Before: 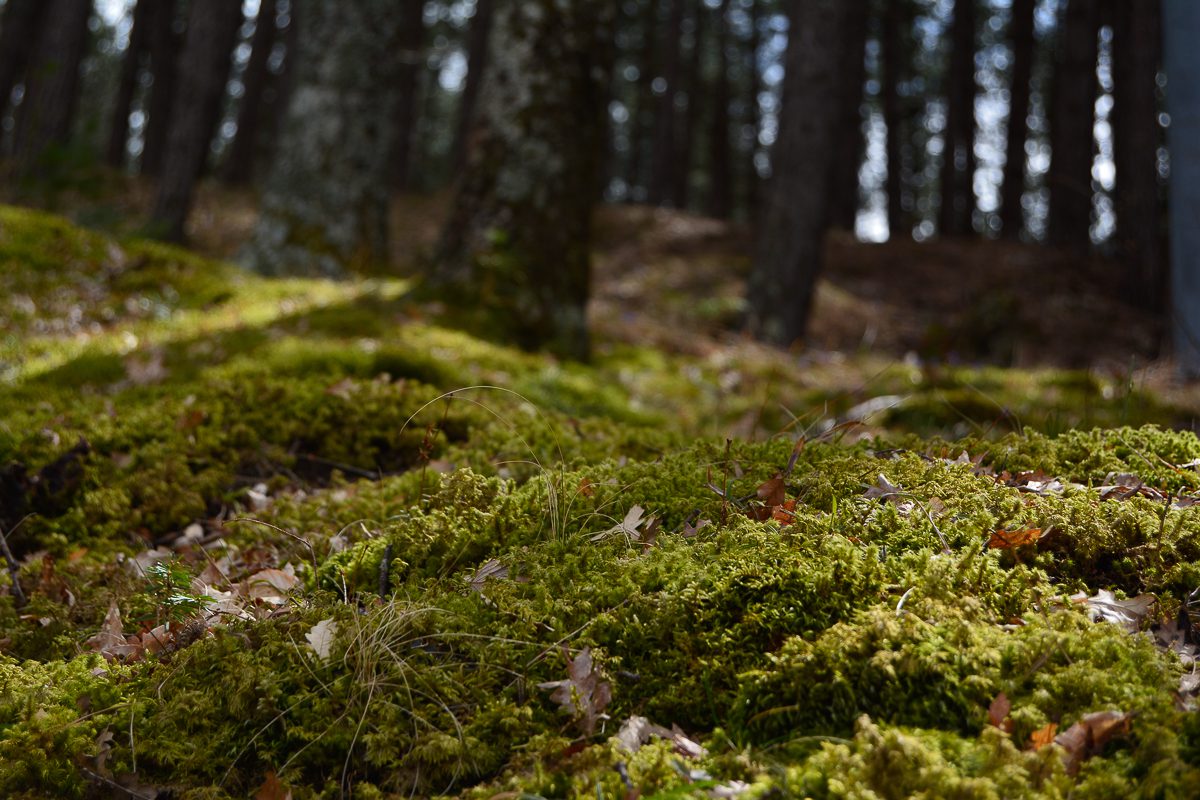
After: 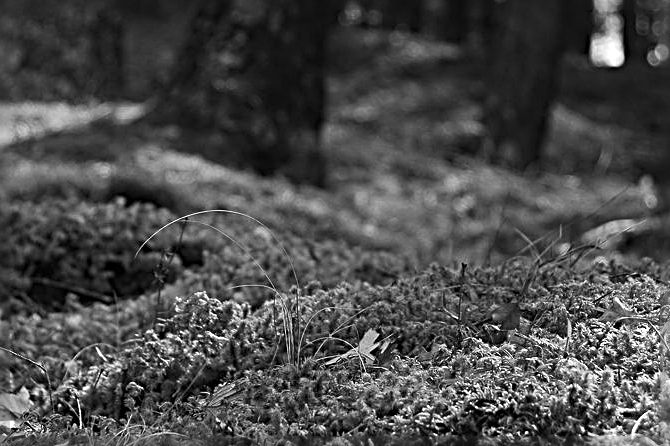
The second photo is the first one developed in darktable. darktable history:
monochrome: a 2.21, b -1.33, size 2.2
sharpen: radius 3.69, amount 0.928
crop and rotate: left 22.13%, top 22.054%, right 22.026%, bottom 22.102%
bloom: size 9%, threshold 100%, strength 7%
white balance: red 1.066, blue 1.119
